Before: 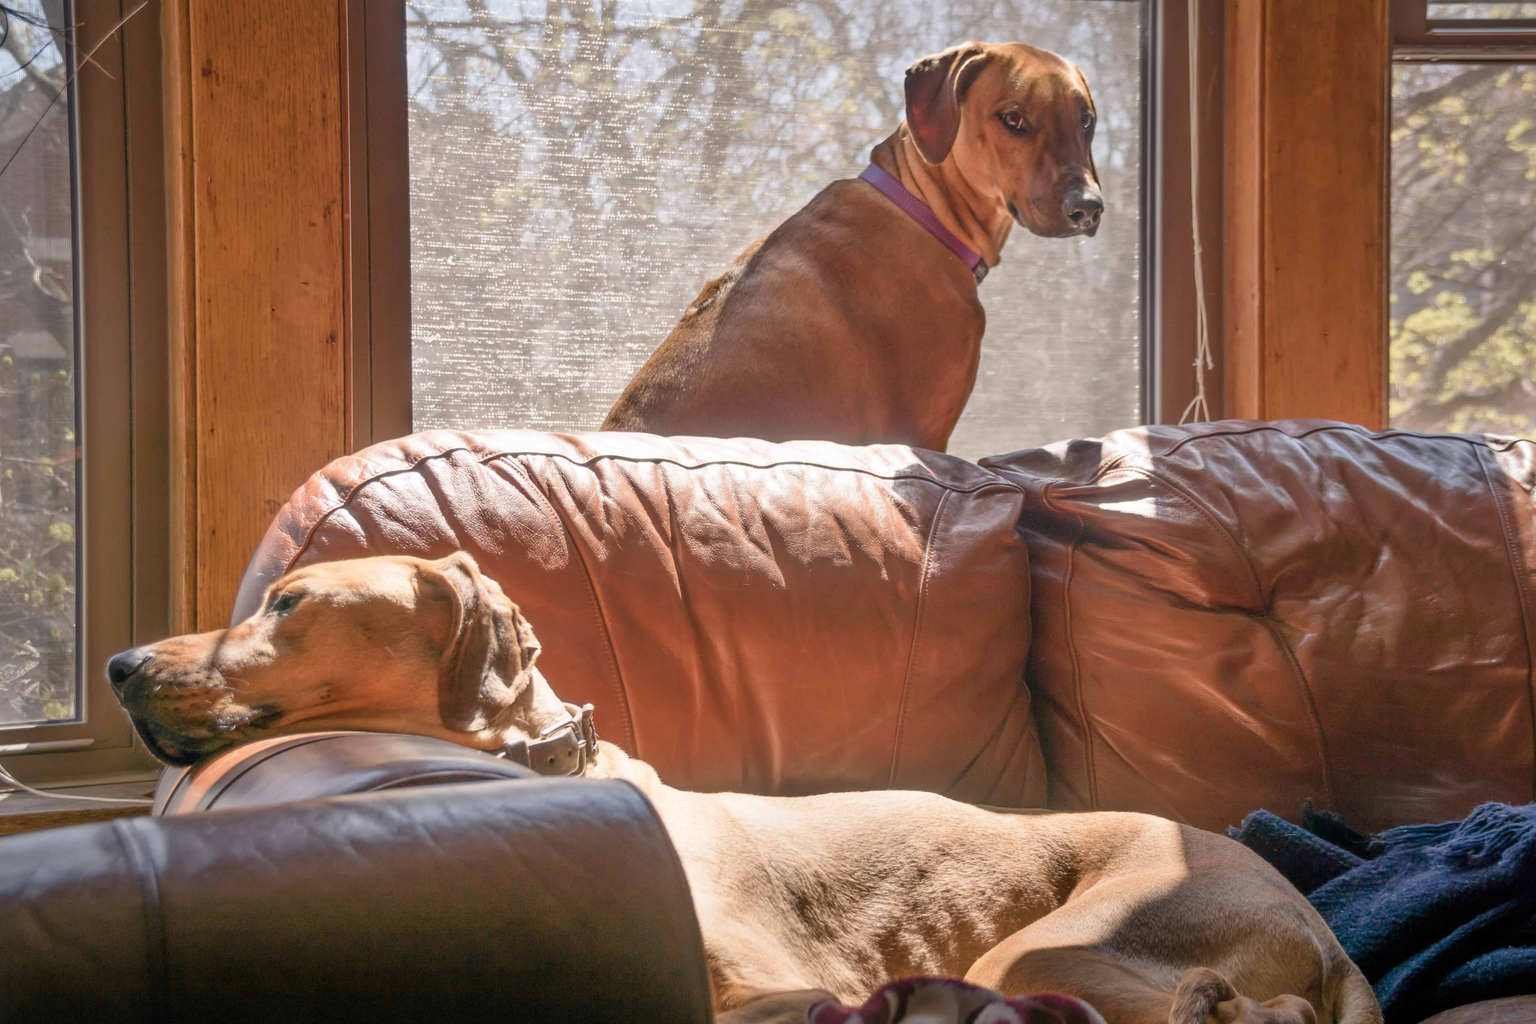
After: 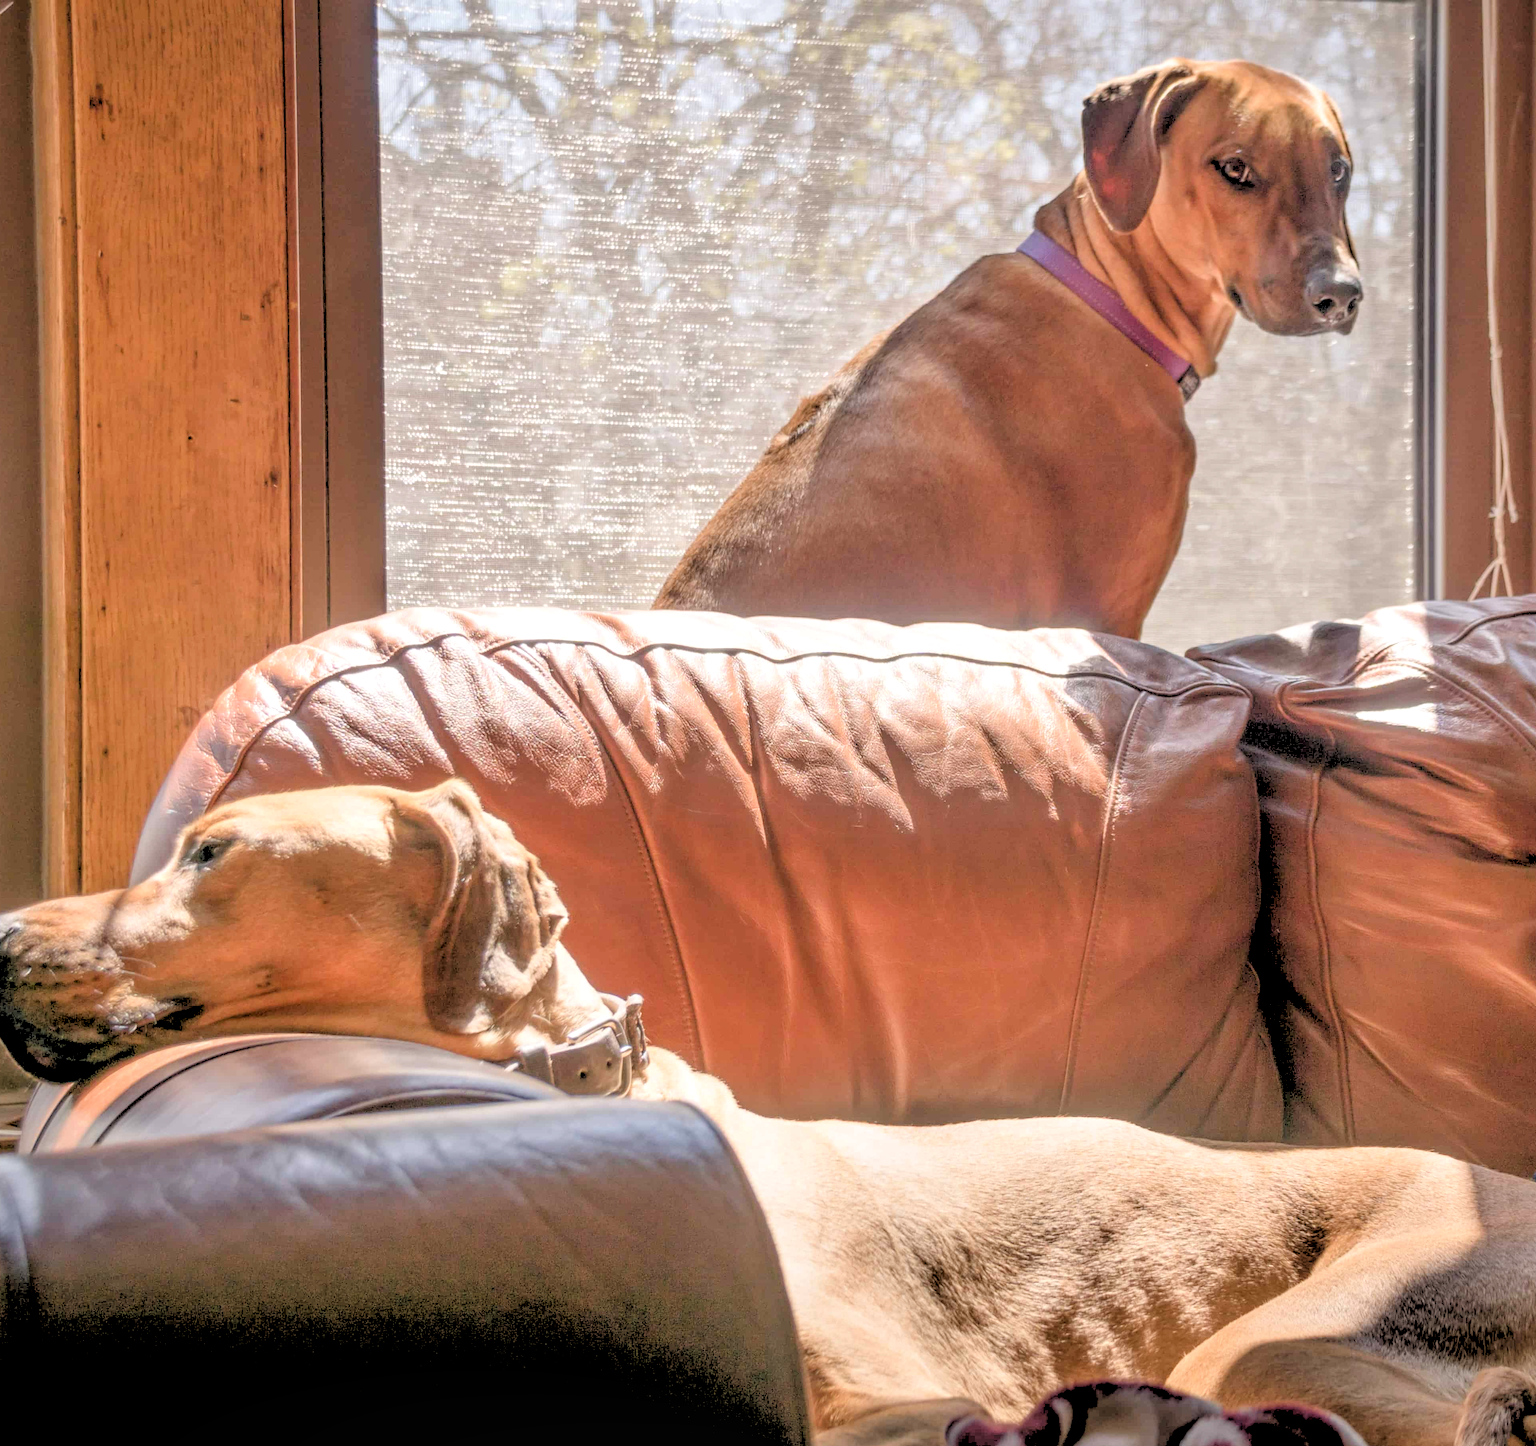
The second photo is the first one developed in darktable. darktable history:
crop and rotate: left 9.061%, right 20.142%
local contrast: on, module defaults
rgb levels: levels [[0.027, 0.429, 0.996], [0, 0.5, 1], [0, 0.5, 1]]
